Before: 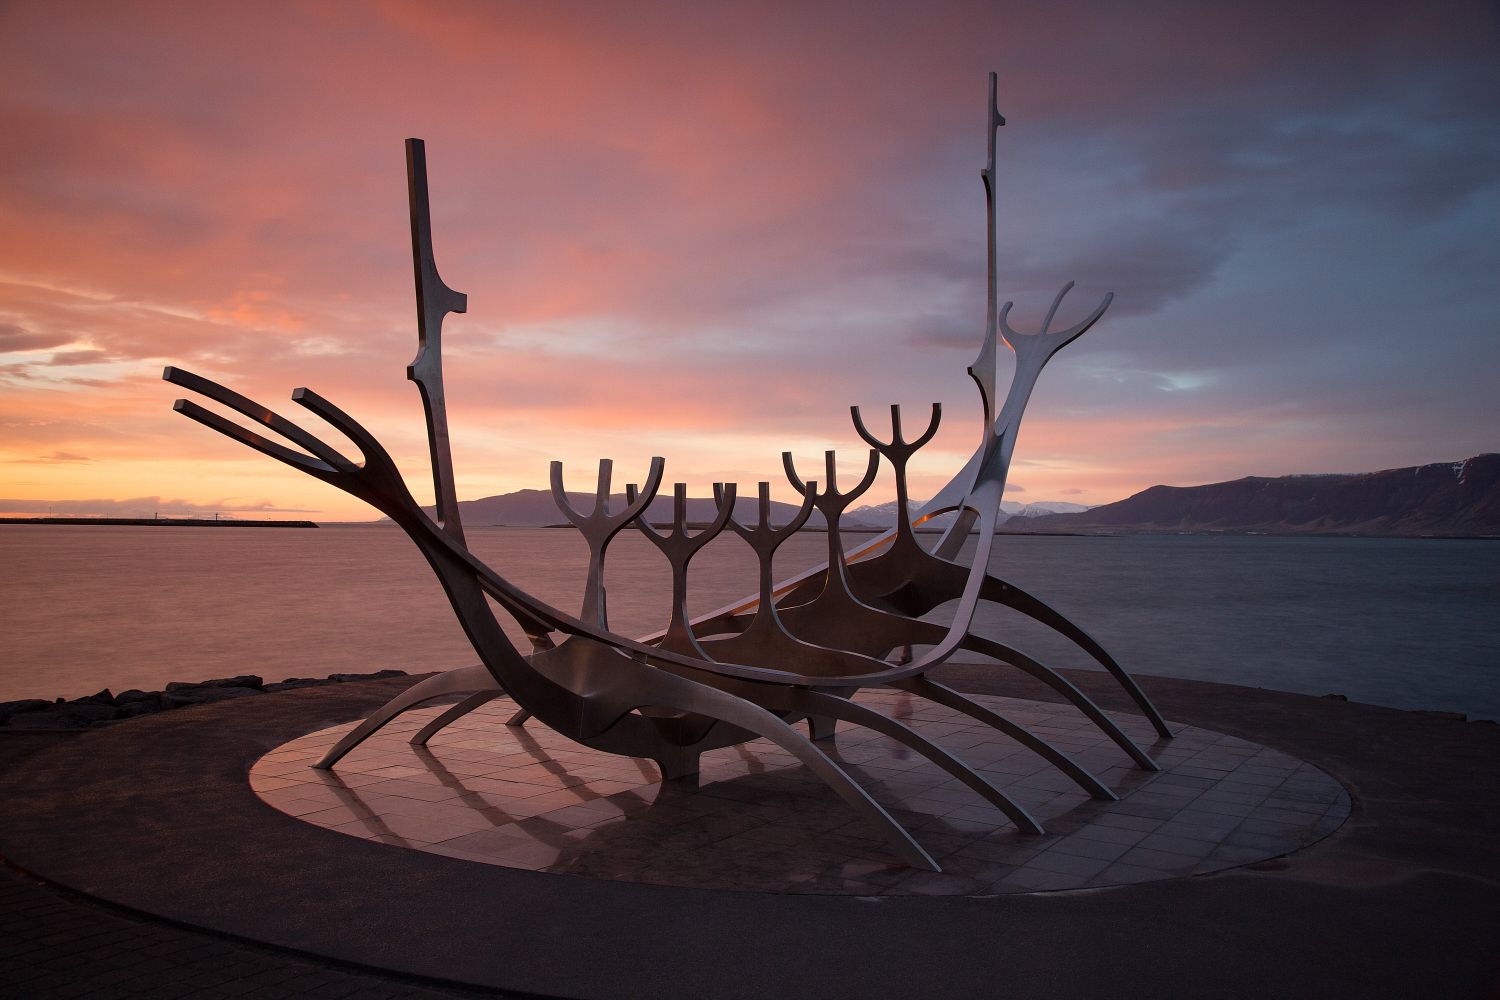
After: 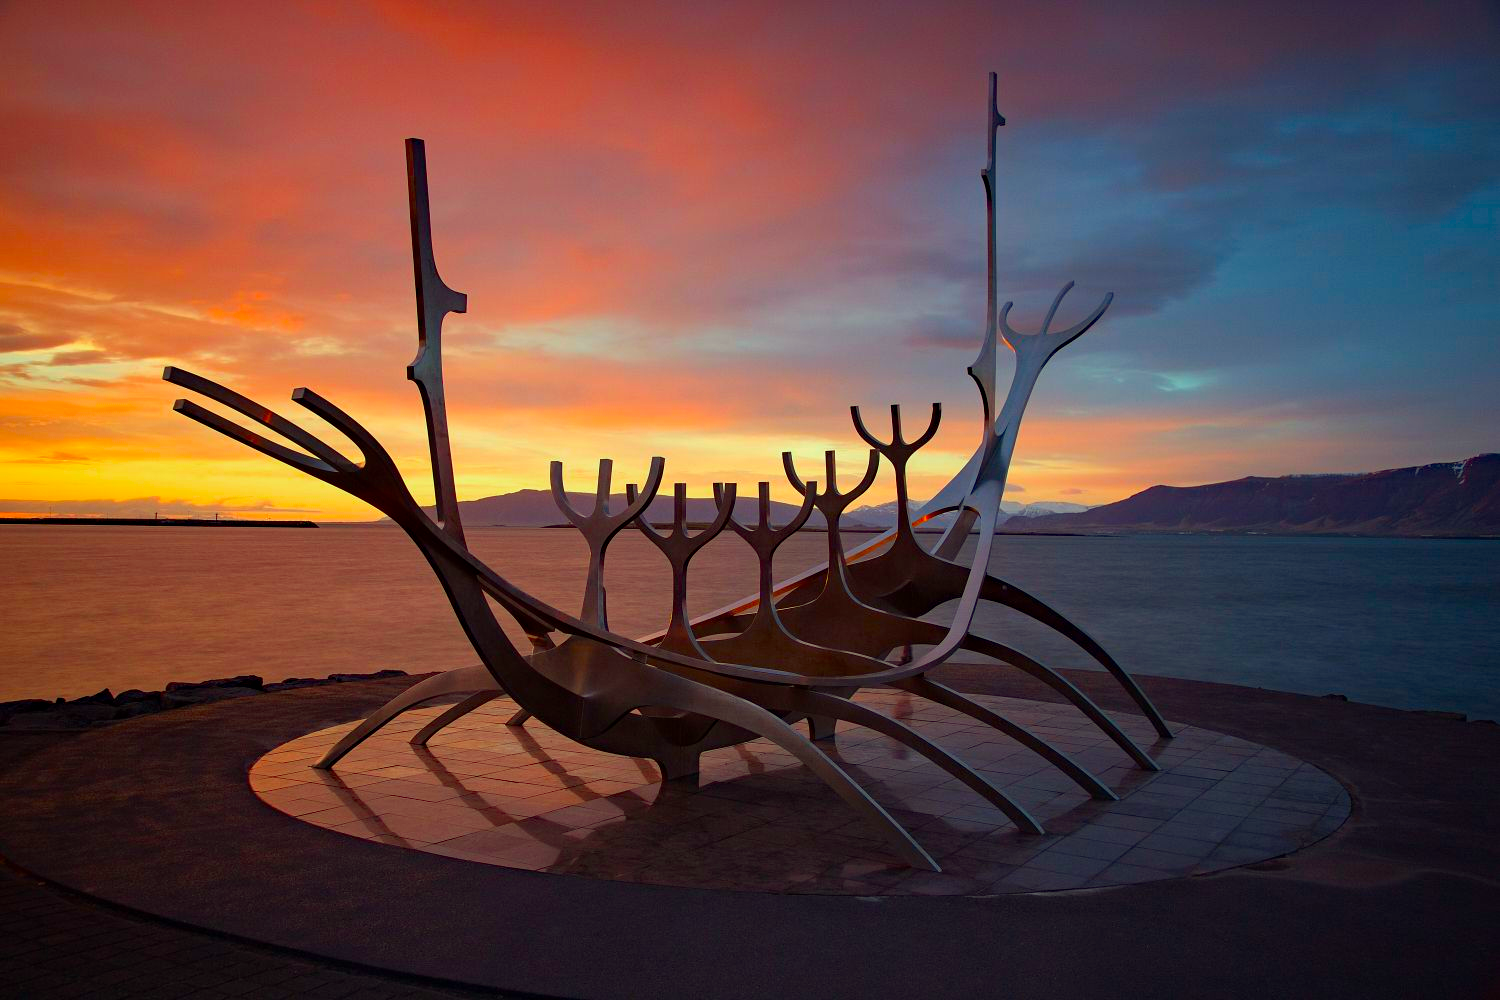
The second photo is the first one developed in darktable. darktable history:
haze removal: adaptive false
color correction: highlights a* -10.86, highlights b* 9.91, saturation 1.71
